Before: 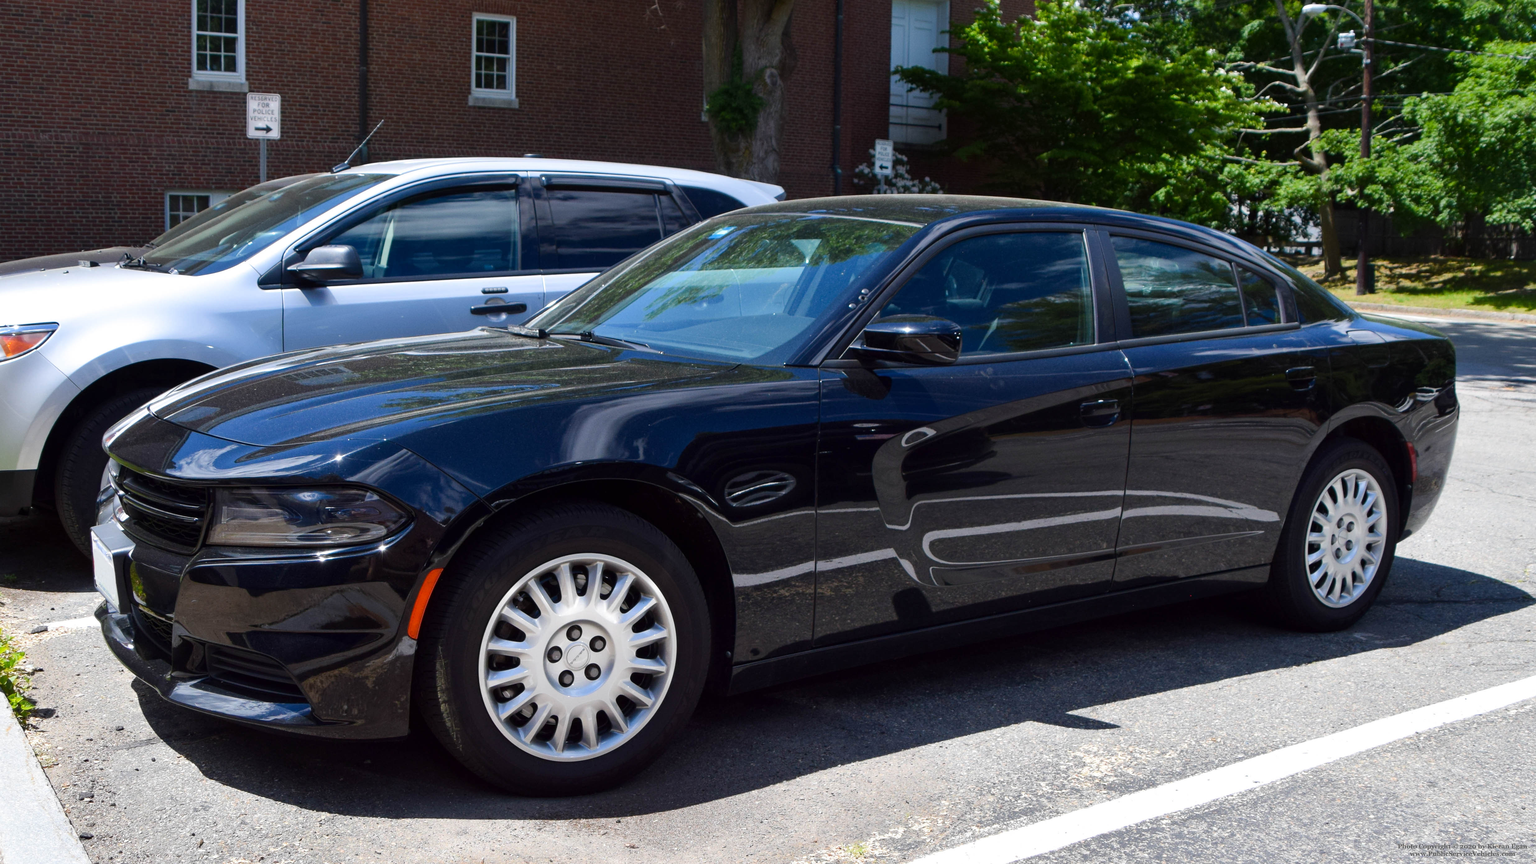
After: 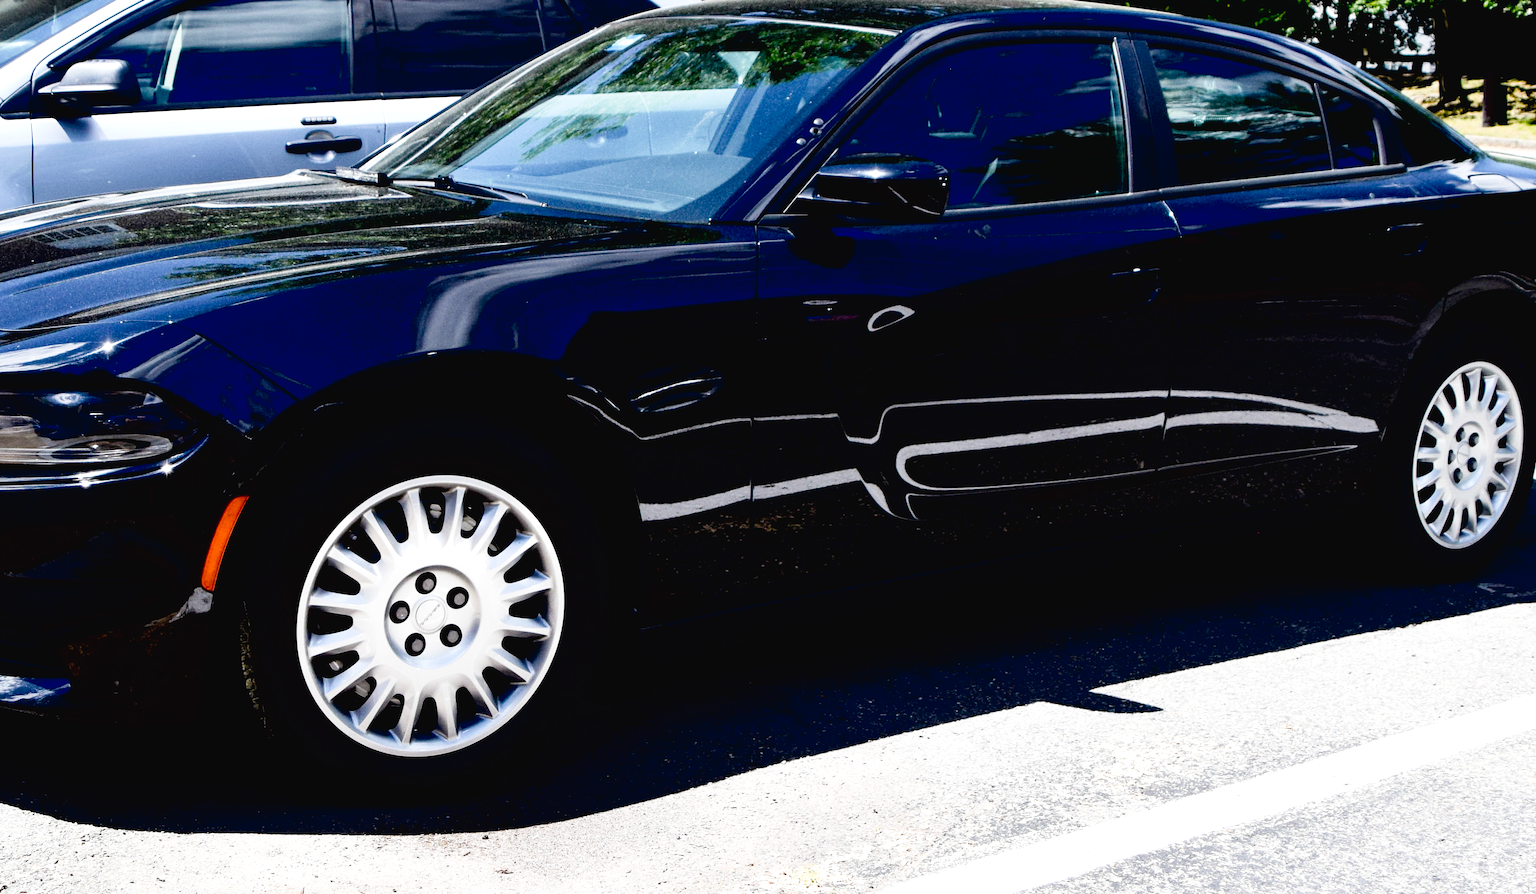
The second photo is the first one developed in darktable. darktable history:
crop: left 16.882%, top 23.293%, right 9.038%
exposure: black level correction 0.04, exposure 0.499 EV, compensate exposure bias true, compensate highlight preservation false
contrast brightness saturation: contrast 0.098, saturation -0.359
tone curve: curves: ch0 [(0, 0.024) (0.049, 0.038) (0.176, 0.162) (0.311, 0.337) (0.416, 0.471) (0.565, 0.658) (0.817, 0.911) (1, 1)]; ch1 [(0, 0) (0.351, 0.347) (0.446, 0.42) (0.481, 0.463) (0.504, 0.504) (0.522, 0.521) (0.546, 0.563) (0.622, 0.664) (0.728, 0.786) (1, 1)]; ch2 [(0, 0) (0.327, 0.324) (0.427, 0.413) (0.458, 0.444) (0.502, 0.504) (0.526, 0.539) (0.547, 0.581) (0.601, 0.61) (0.76, 0.765) (1, 1)], preserve colors none
